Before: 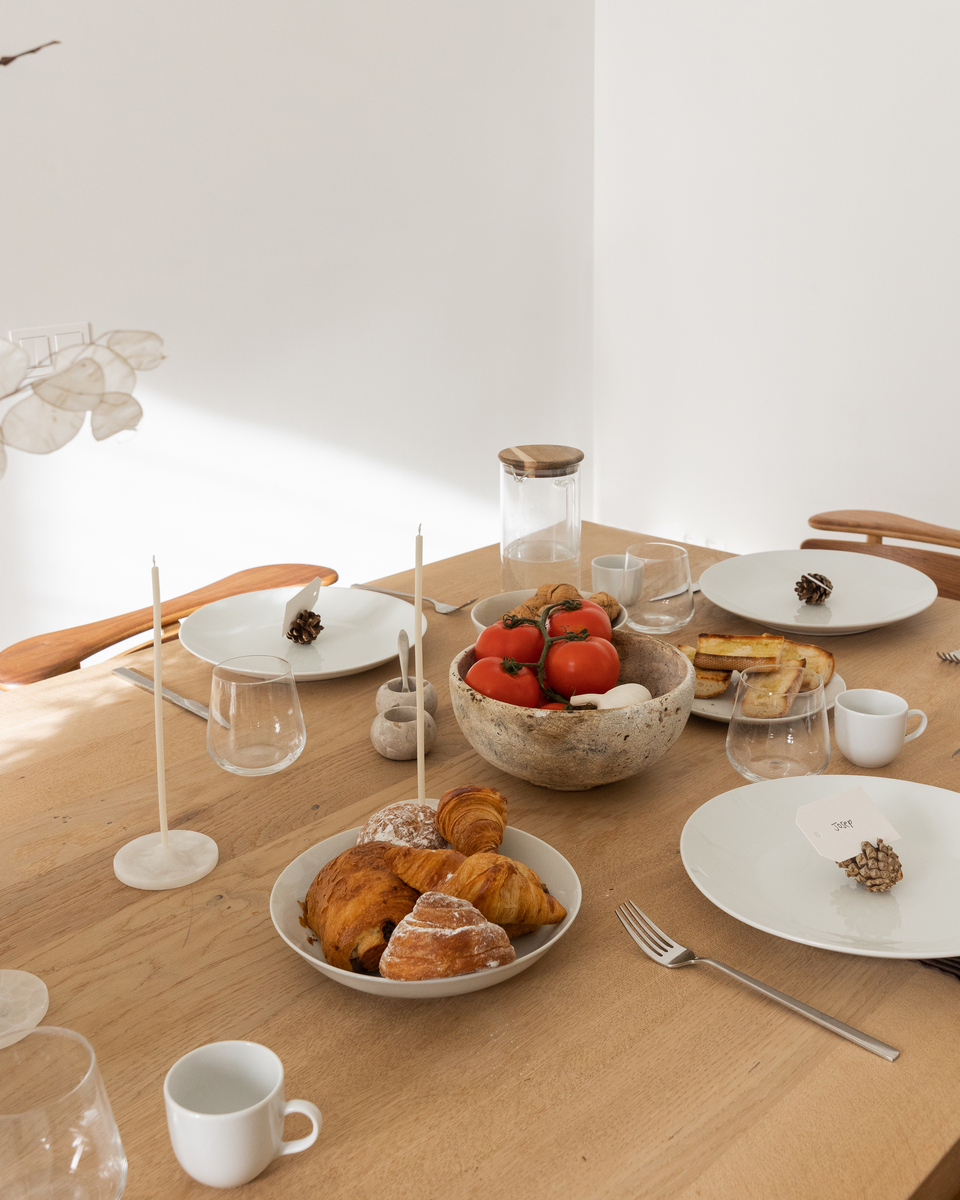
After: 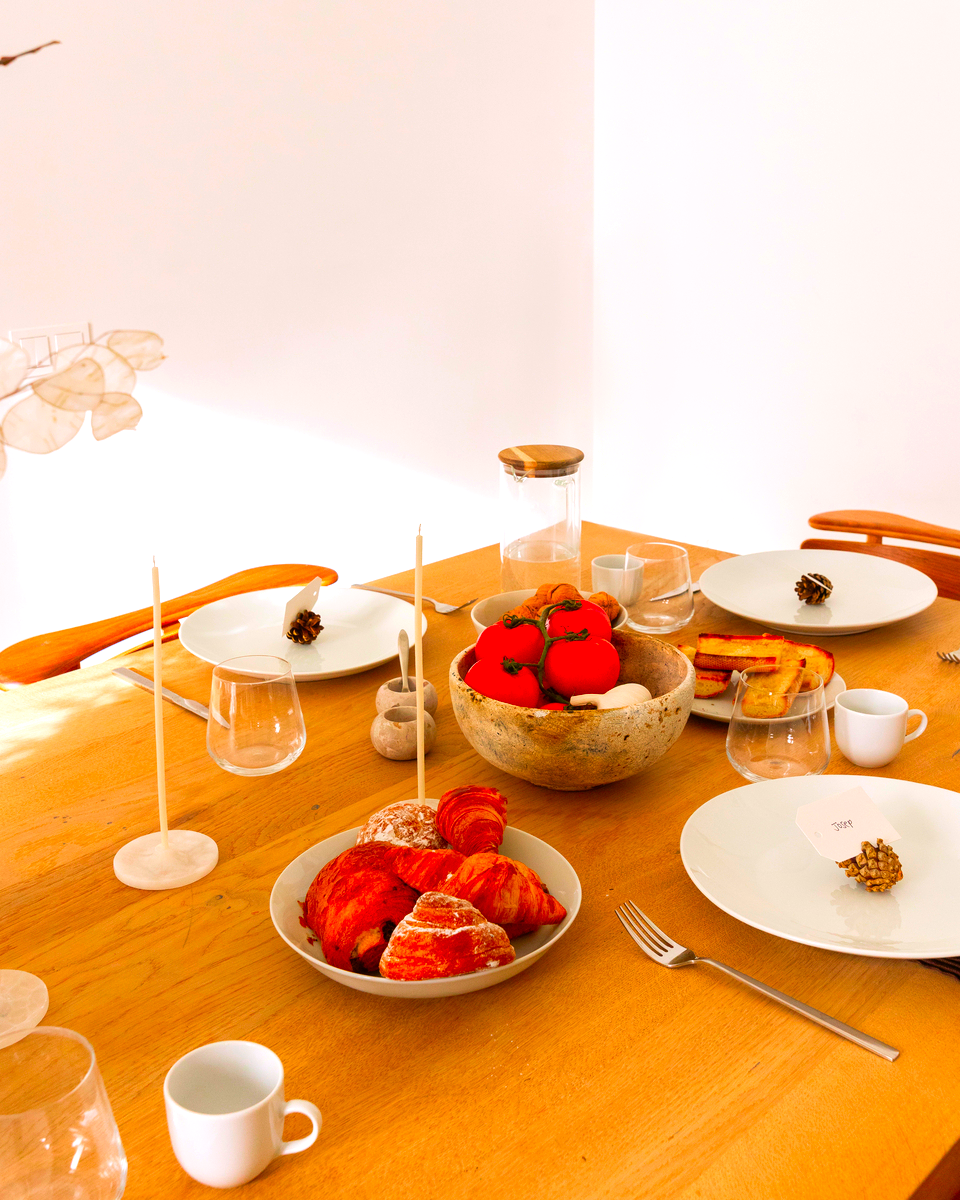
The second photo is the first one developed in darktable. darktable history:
tone equalizer: -8 EV -0.414 EV, -7 EV -0.398 EV, -6 EV -0.352 EV, -5 EV -0.245 EV, -3 EV 0.221 EV, -2 EV 0.306 EV, -1 EV 0.397 EV, +0 EV 0.392 EV, smoothing 1
color correction: highlights a* 1.52, highlights b* -1.76, saturation 2.53
